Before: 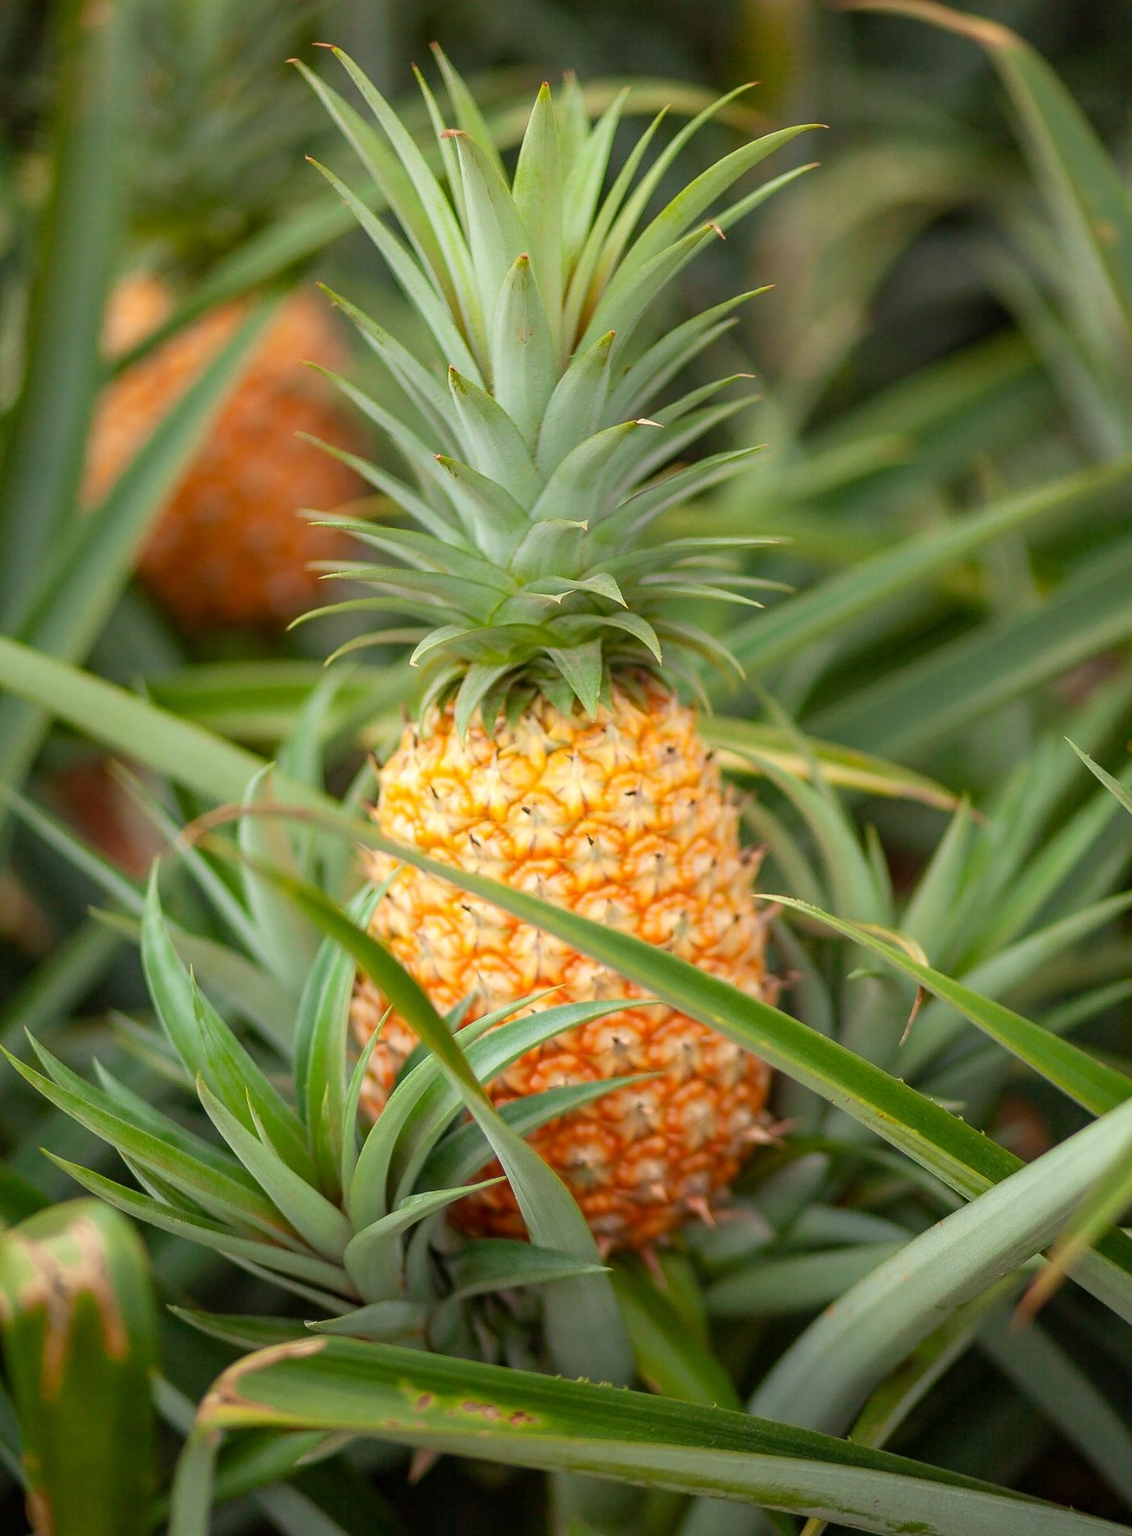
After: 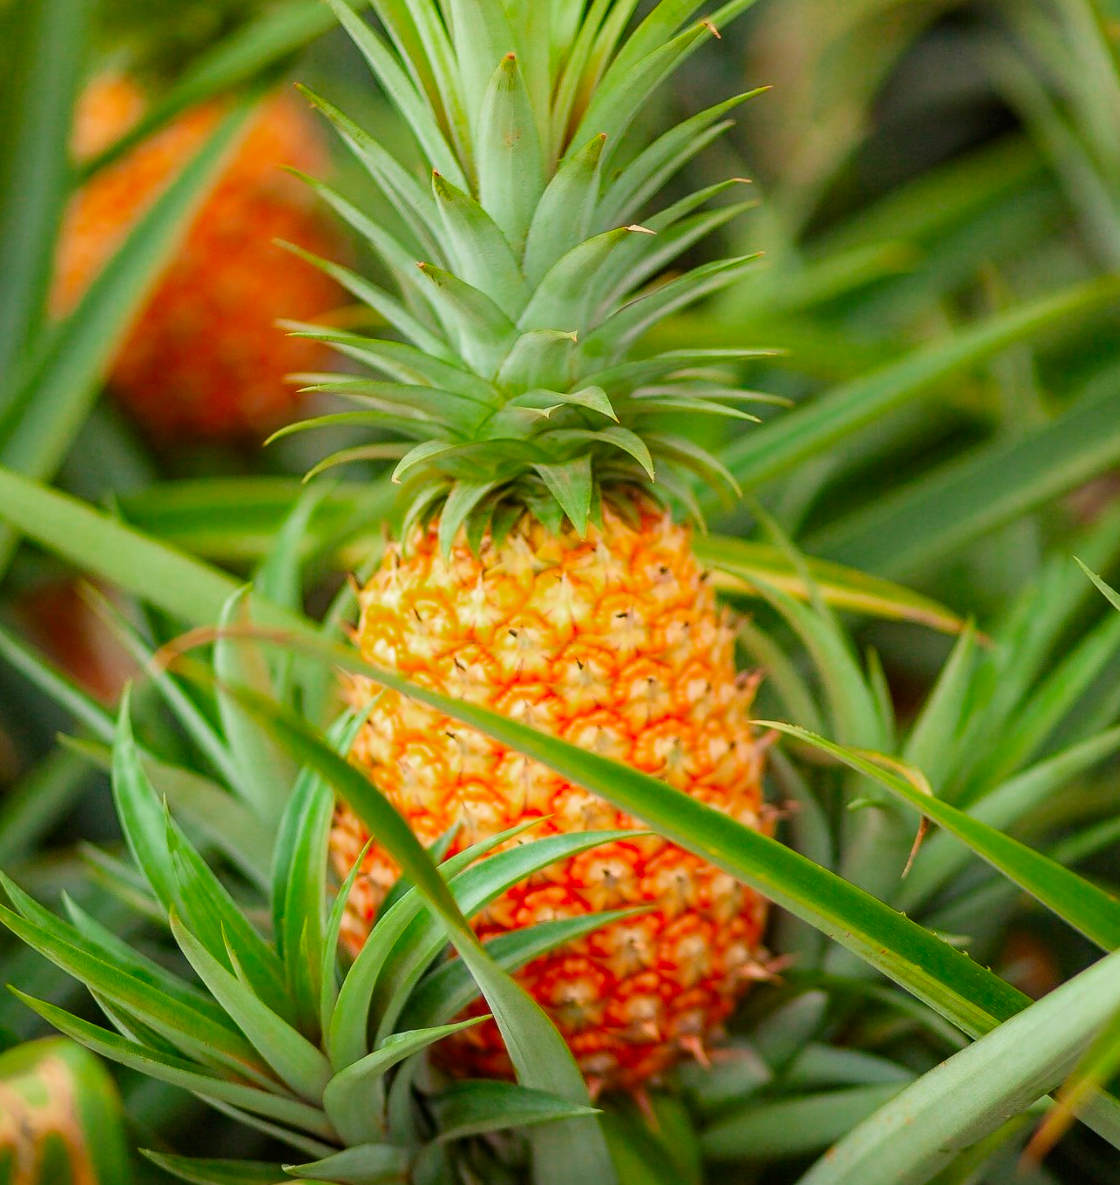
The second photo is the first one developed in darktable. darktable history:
color zones: curves: ch0 [(0, 0.425) (0.143, 0.422) (0.286, 0.42) (0.429, 0.419) (0.571, 0.419) (0.714, 0.42) (0.857, 0.422) (1, 0.425)]; ch1 [(0, 0.666) (0.143, 0.669) (0.286, 0.671) (0.429, 0.67) (0.571, 0.67) (0.714, 0.67) (0.857, 0.67) (1, 0.666)]
crop and rotate: left 2.991%, top 13.302%, right 1.981%, bottom 12.636%
tone curve: curves: ch0 [(0, 0) (0.004, 0.001) (0.133, 0.112) (0.325, 0.362) (0.832, 0.893) (1, 1)], color space Lab, linked channels, preserve colors none
